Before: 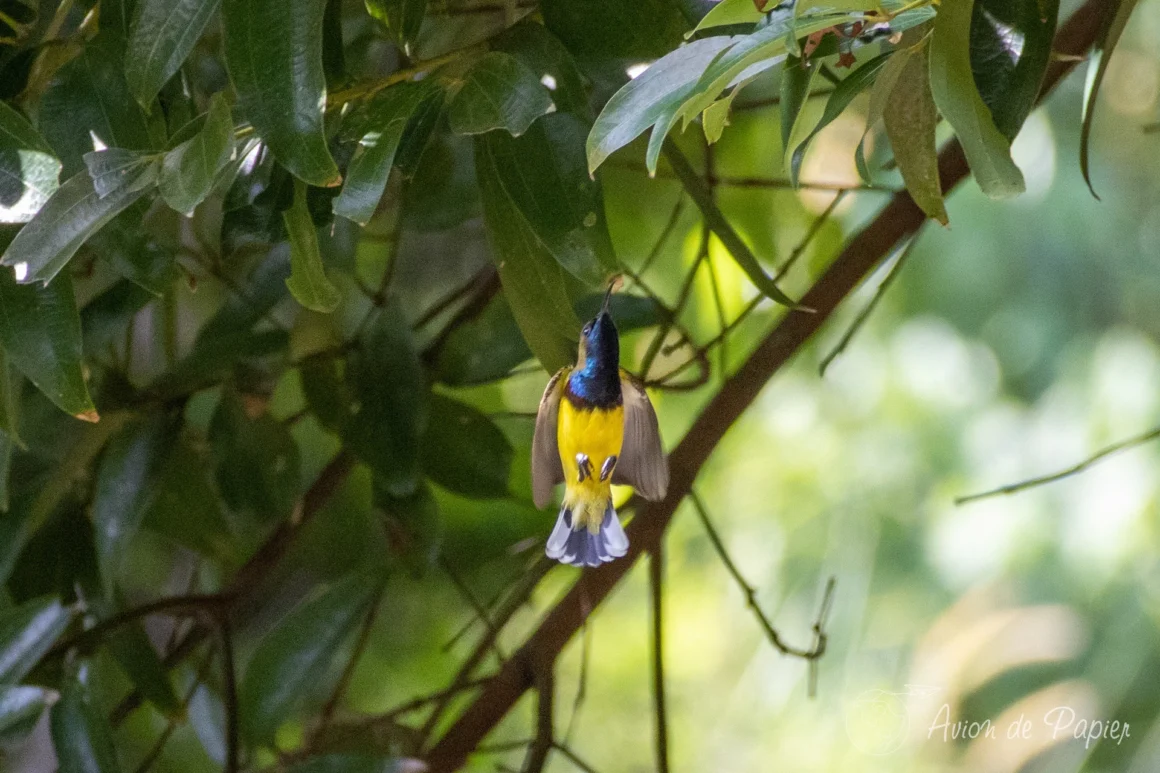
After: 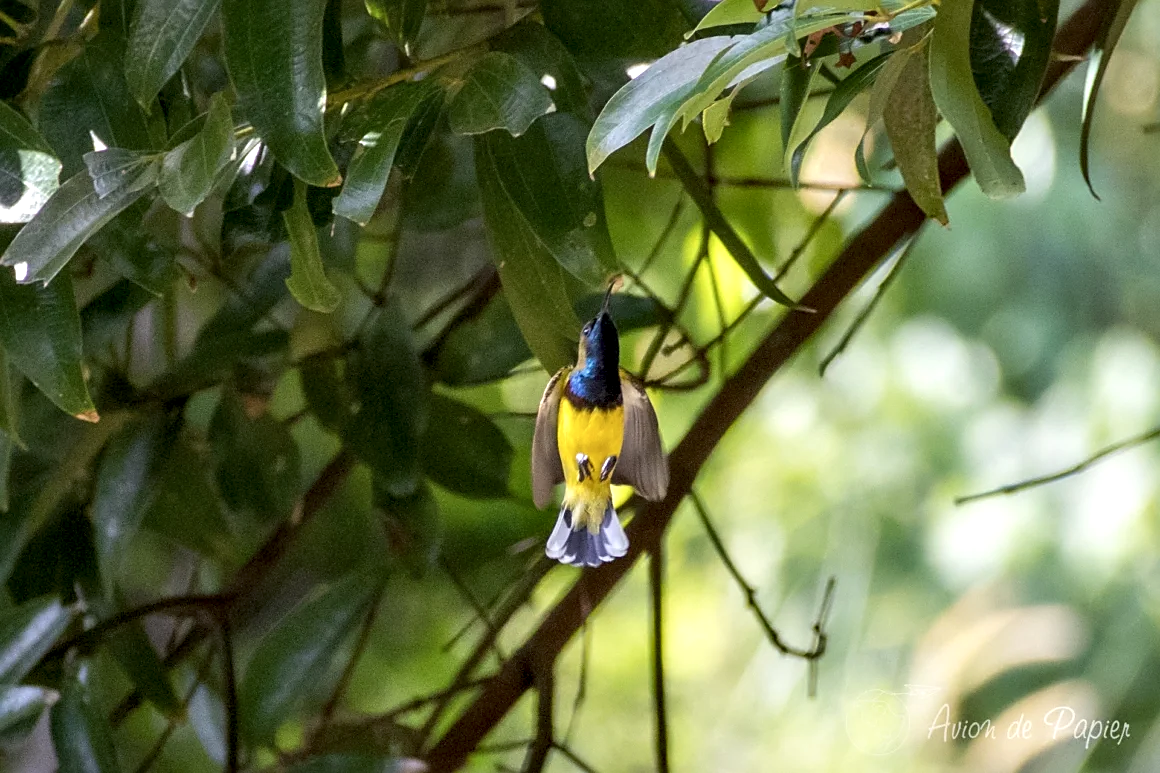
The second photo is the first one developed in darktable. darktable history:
contrast equalizer: y [[0.536, 0.565, 0.581, 0.516, 0.52, 0.491], [0.5 ×6], [0.5 ×6], [0 ×6], [0 ×6]]
sharpen: on, module defaults
exposure: black level correction 0.001, compensate highlight preservation false
